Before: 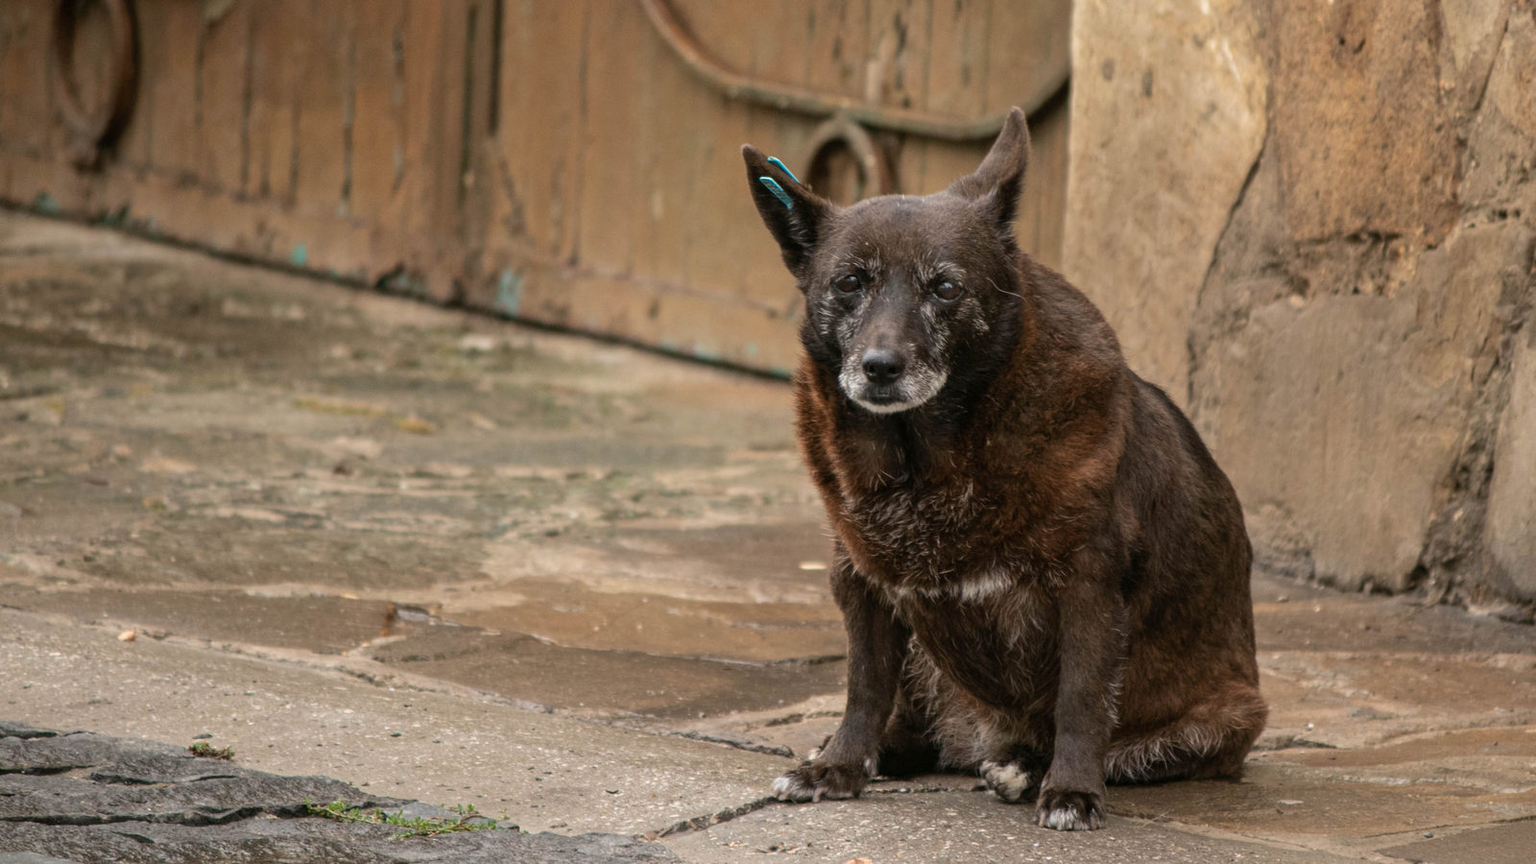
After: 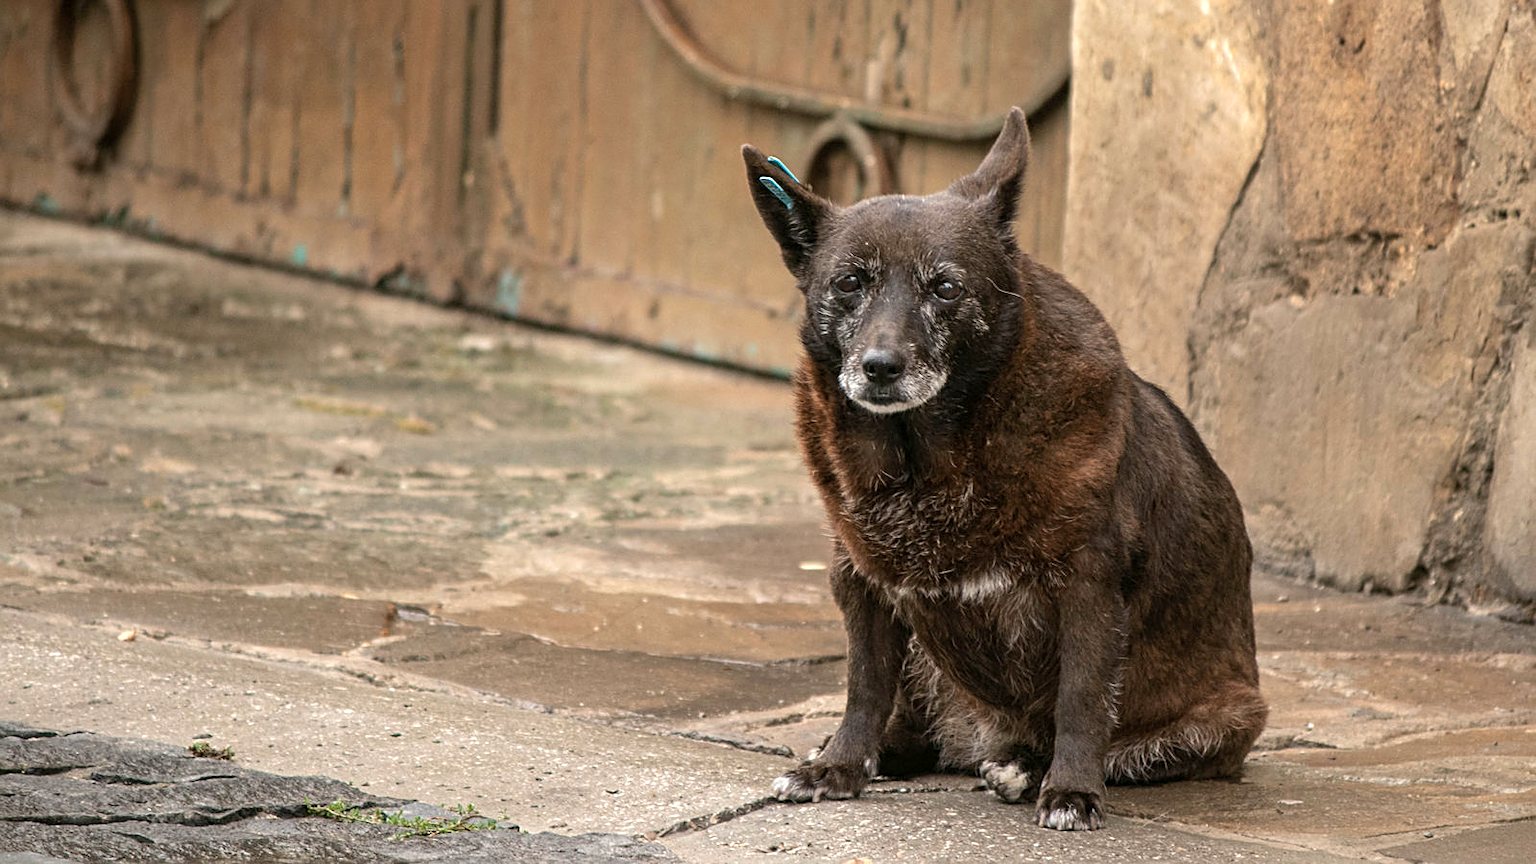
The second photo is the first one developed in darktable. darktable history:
exposure: black level correction 0.001, exposure 0.498 EV, compensate highlight preservation false
sharpen: on, module defaults
tone equalizer: mask exposure compensation -0.51 EV
contrast brightness saturation: saturation -0.066
